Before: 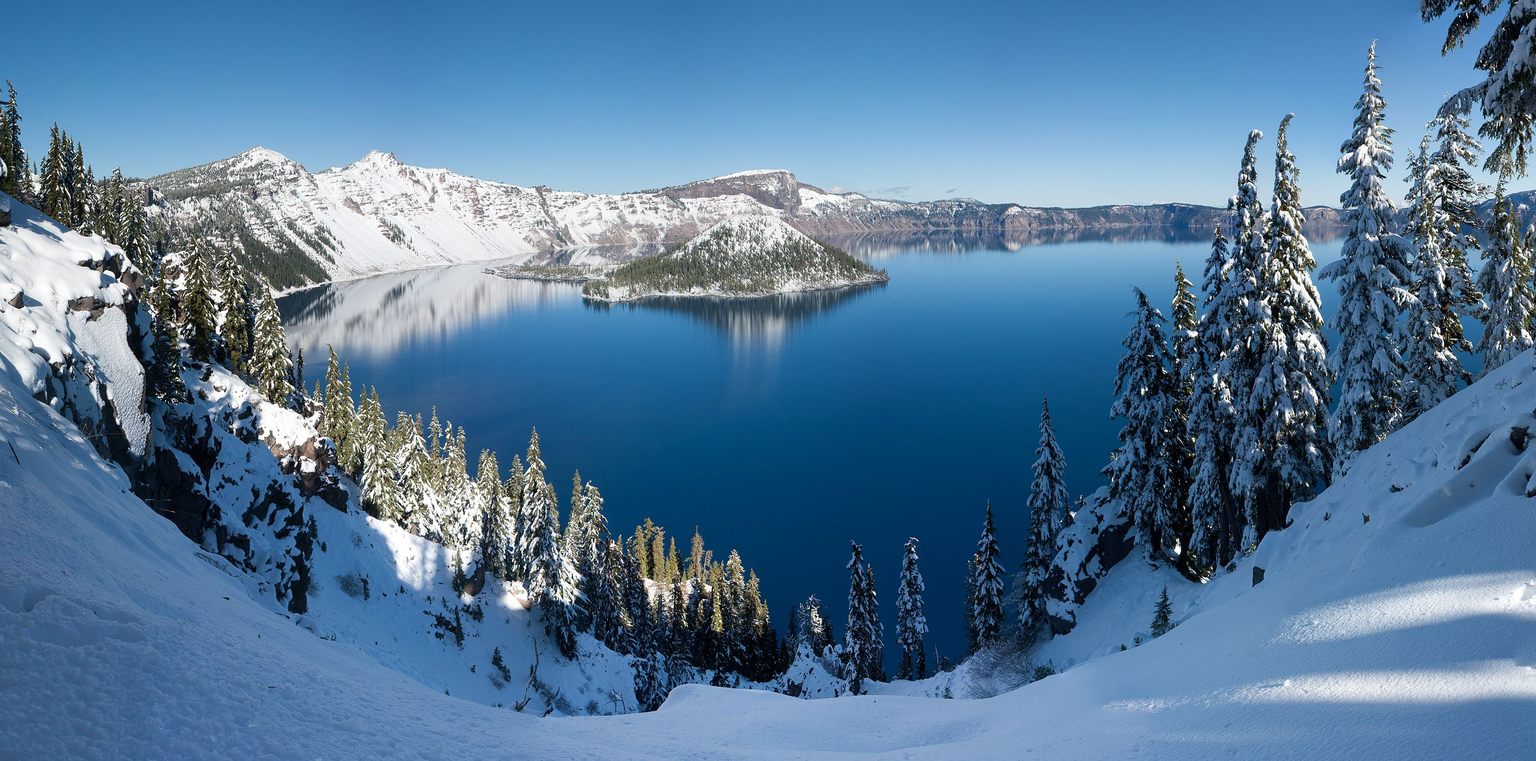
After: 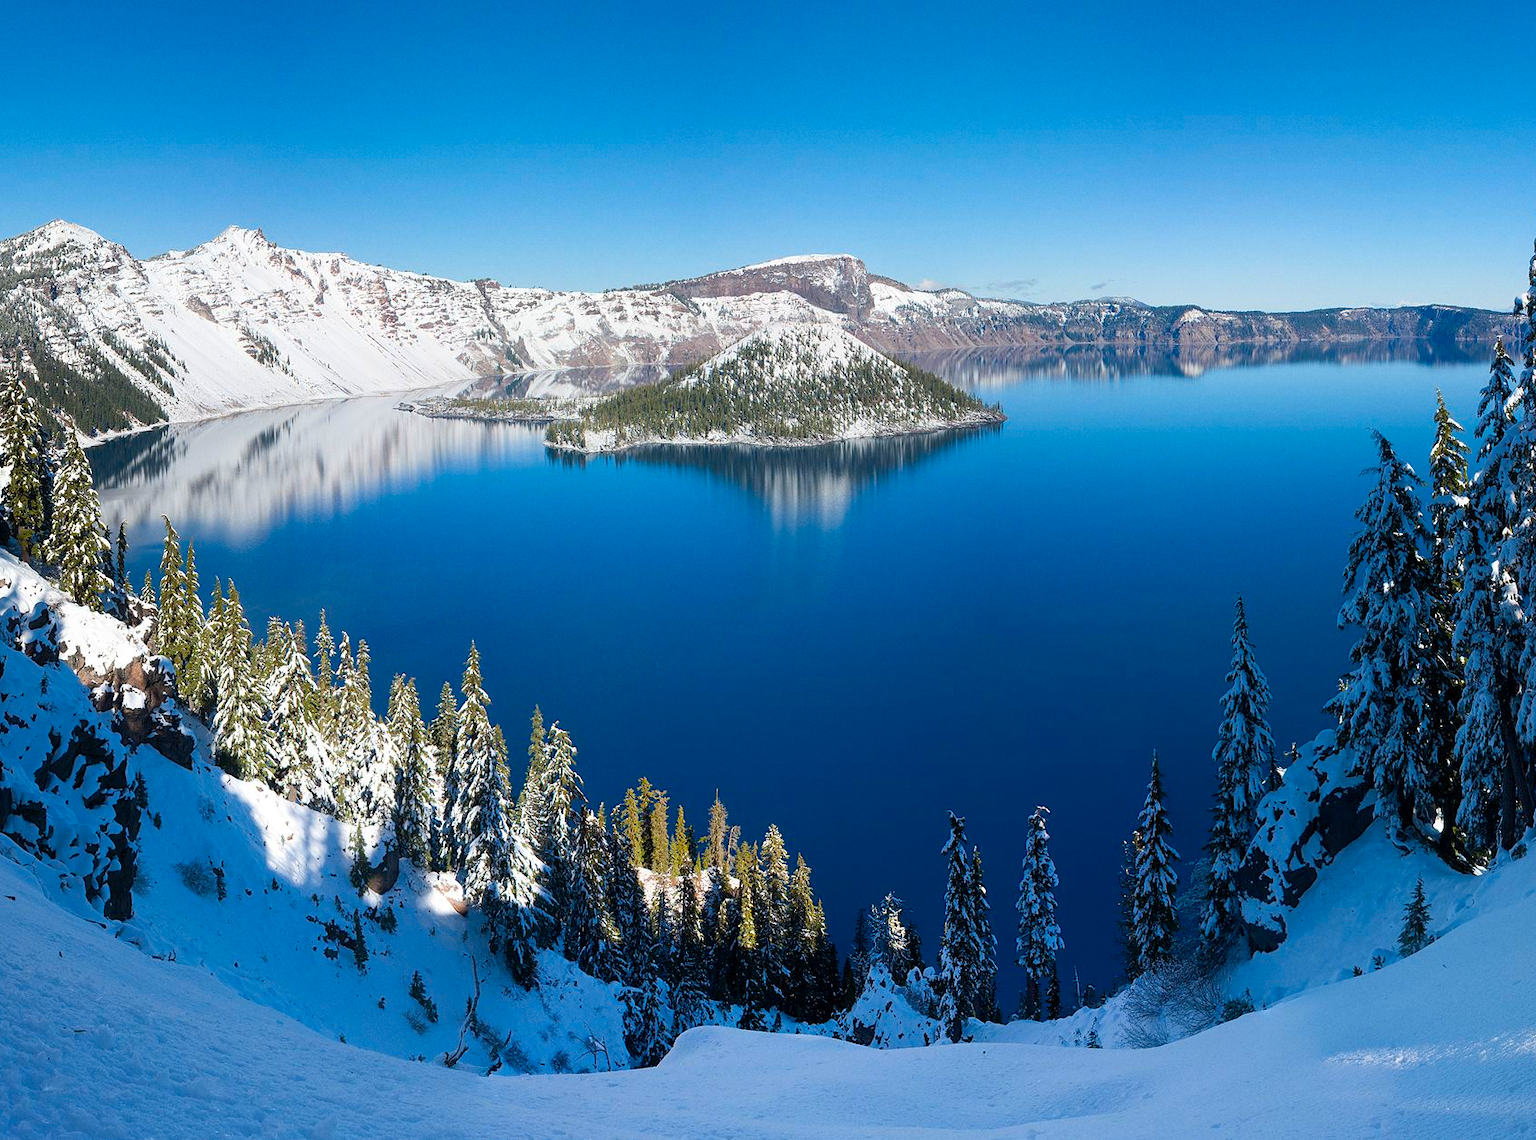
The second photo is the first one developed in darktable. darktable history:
crop and rotate: left 14.292%, right 19.041%
grain: coarseness 14.57 ISO, strength 8.8%
color balance rgb: linear chroma grading › global chroma 15%, perceptual saturation grading › global saturation 30%
